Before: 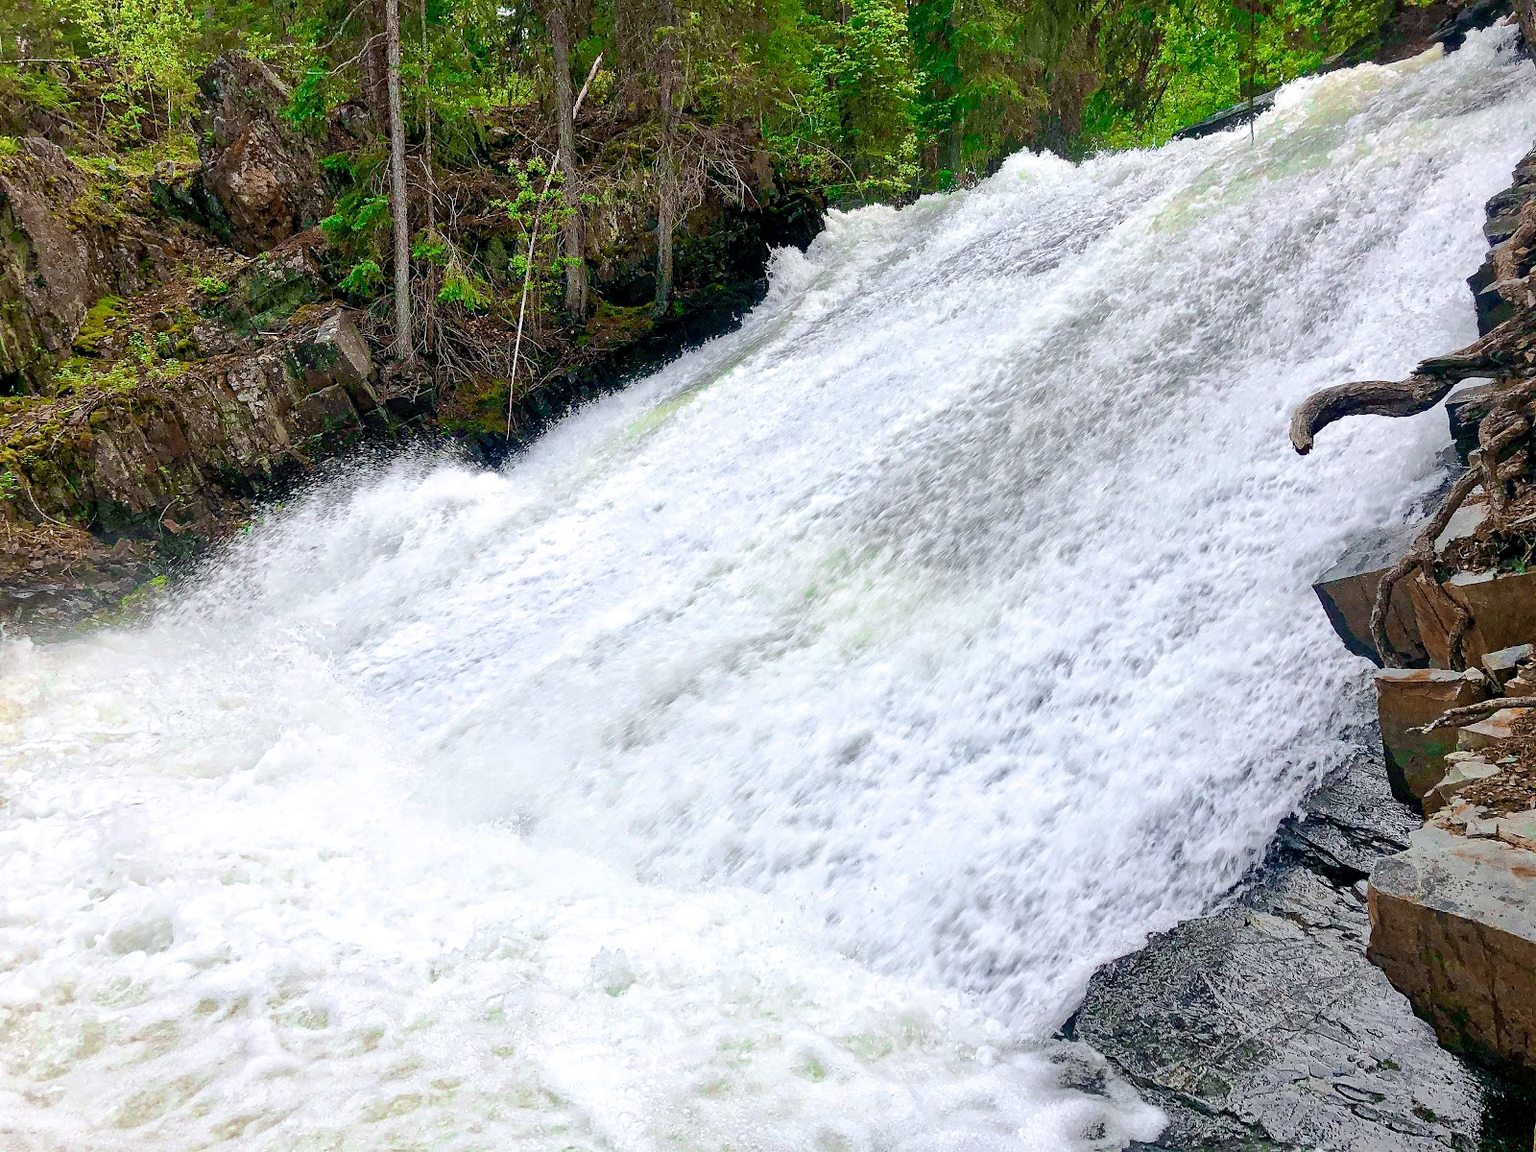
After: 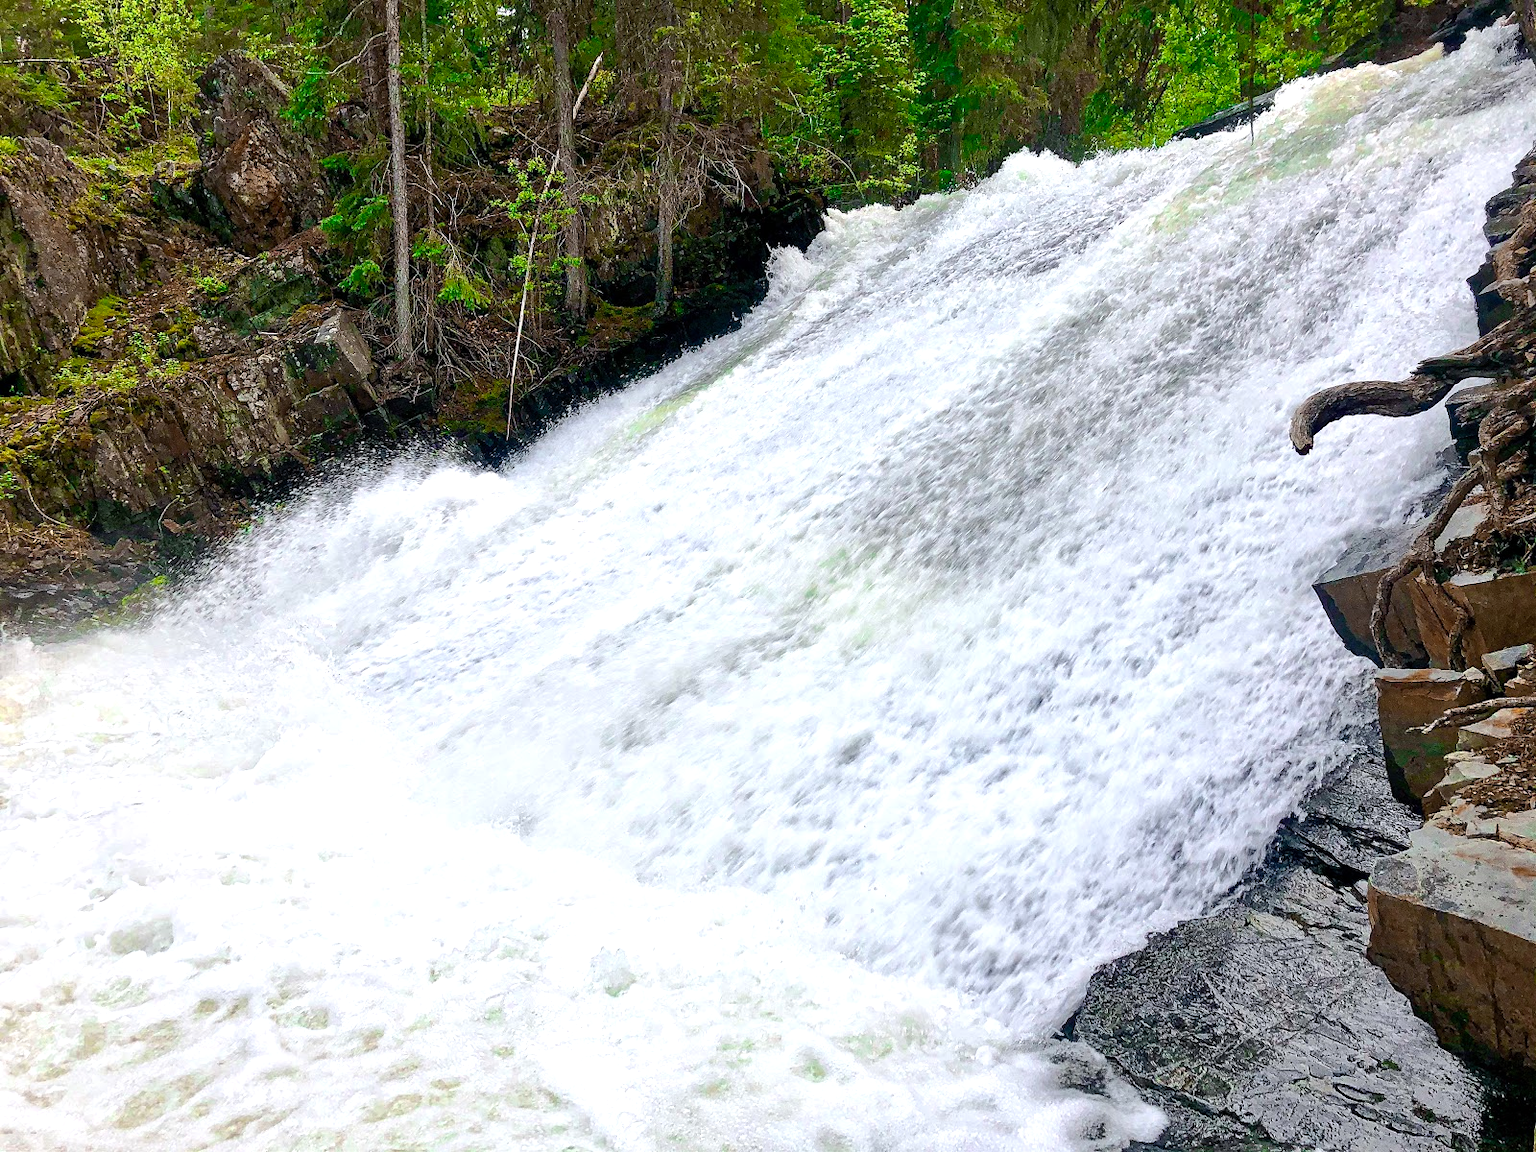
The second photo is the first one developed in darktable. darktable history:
color balance rgb: perceptual saturation grading › global saturation 9.799%, perceptual brilliance grading › highlights 4.538%, perceptual brilliance grading › shadows -10.16%
